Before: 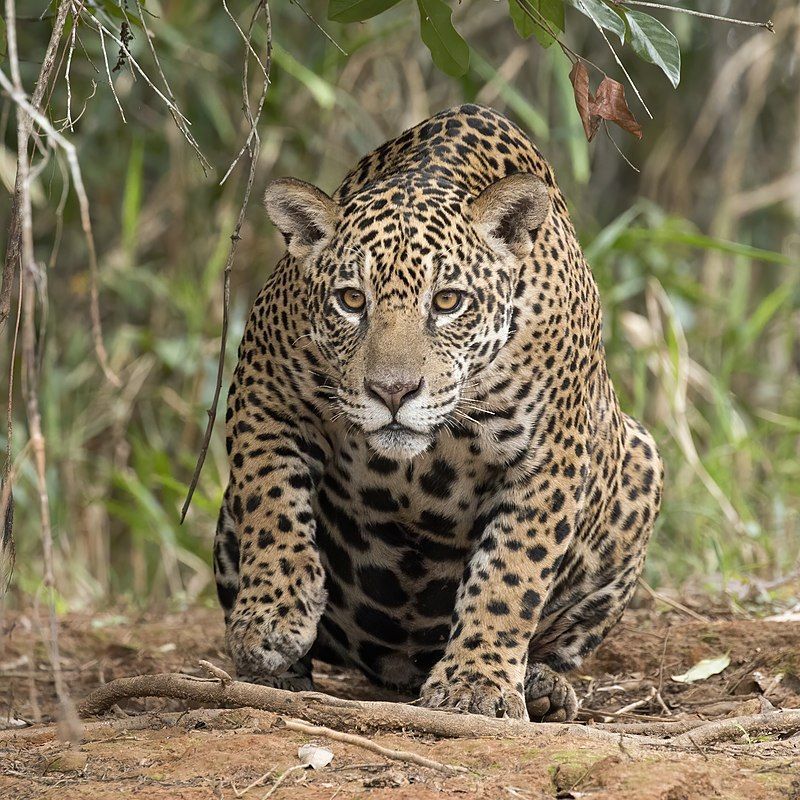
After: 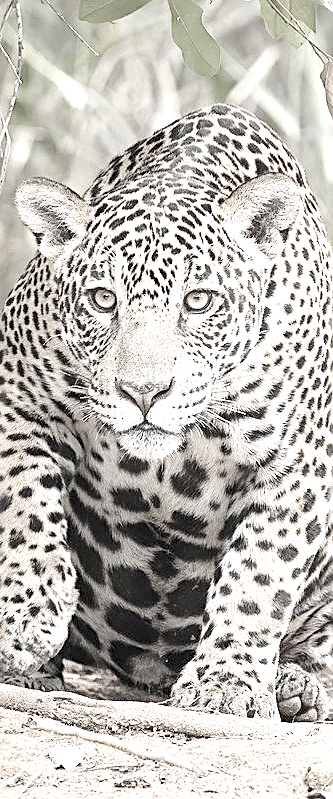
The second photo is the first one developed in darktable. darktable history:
levels: levels [0, 0.397, 0.955]
exposure: black level correction 0, exposure 1.35 EV, compensate exposure bias true, compensate highlight preservation false
sharpen: on, module defaults
tone curve: curves: ch0 [(0, 0) (0.003, 0.015) (0.011, 0.019) (0.025, 0.026) (0.044, 0.041) (0.069, 0.057) (0.1, 0.085) (0.136, 0.116) (0.177, 0.158) (0.224, 0.215) (0.277, 0.286) (0.335, 0.367) (0.399, 0.452) (0.468, 0.534) (0.543, 0.612) (0.623, 0.698) (0.709, 0.775) (0.801, 0.858) (0.898, 0.928) (1, 1)], preserve colors none
color correction: saturation 0.2
crop: left 31.229%, right 27.105%
